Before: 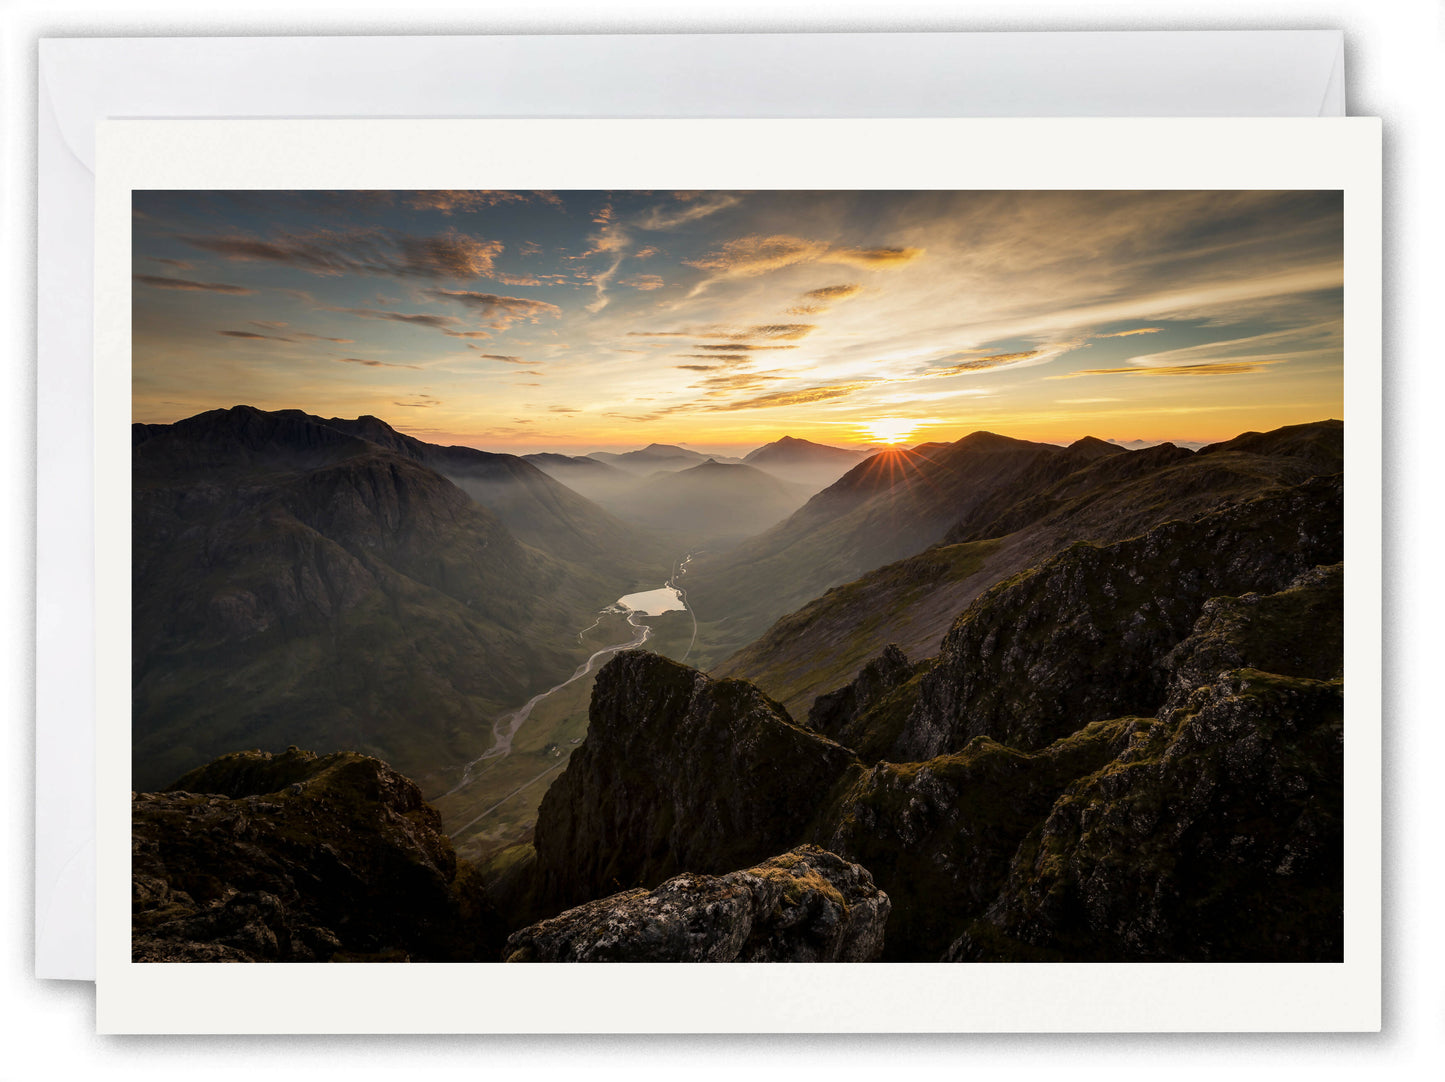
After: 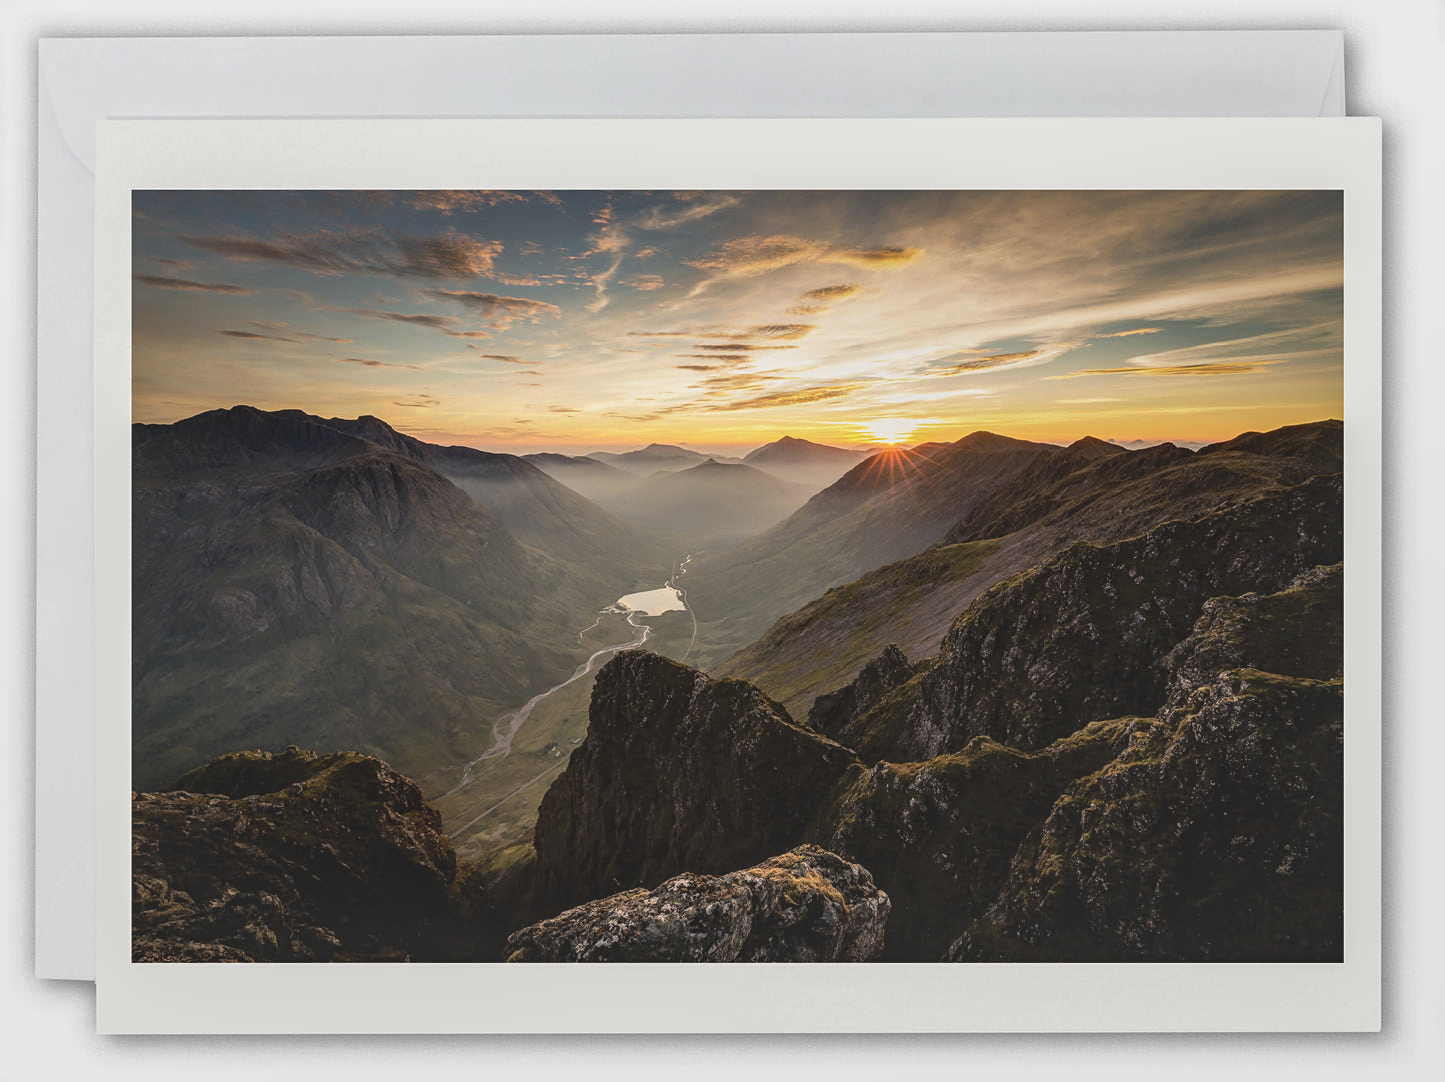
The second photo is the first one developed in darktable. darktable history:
sharpen: amount 0.2
contrast brightness saturation: contrast -0.15, brightness 0.05, saturation -0.12
local contrast: on, module defaults
